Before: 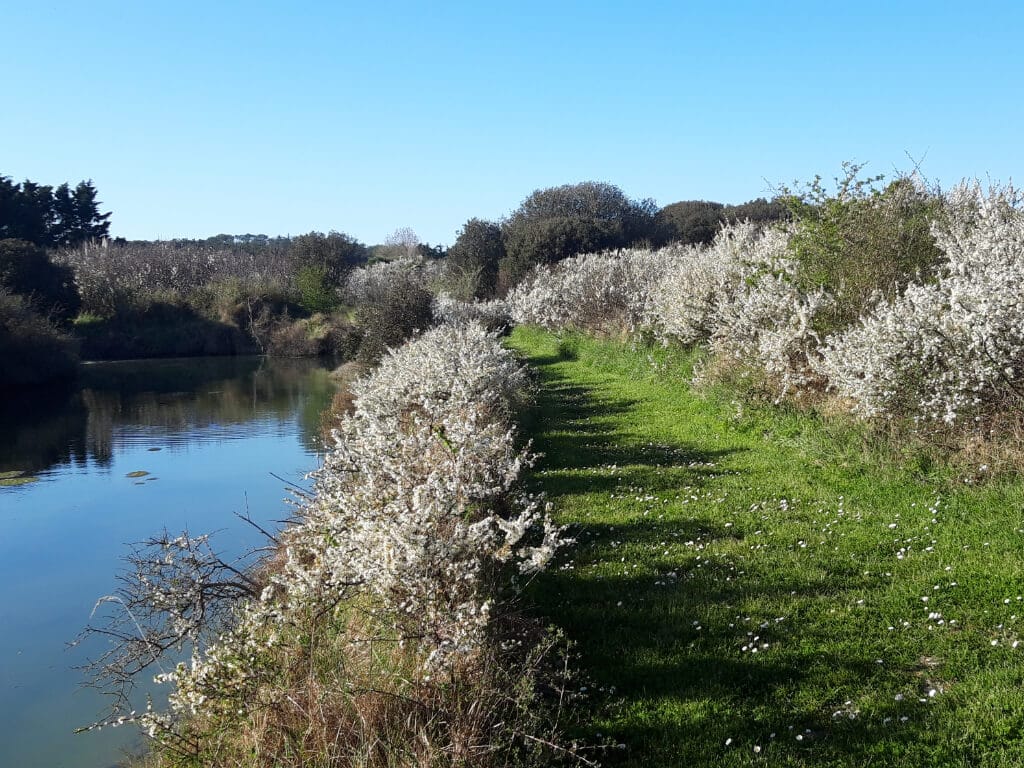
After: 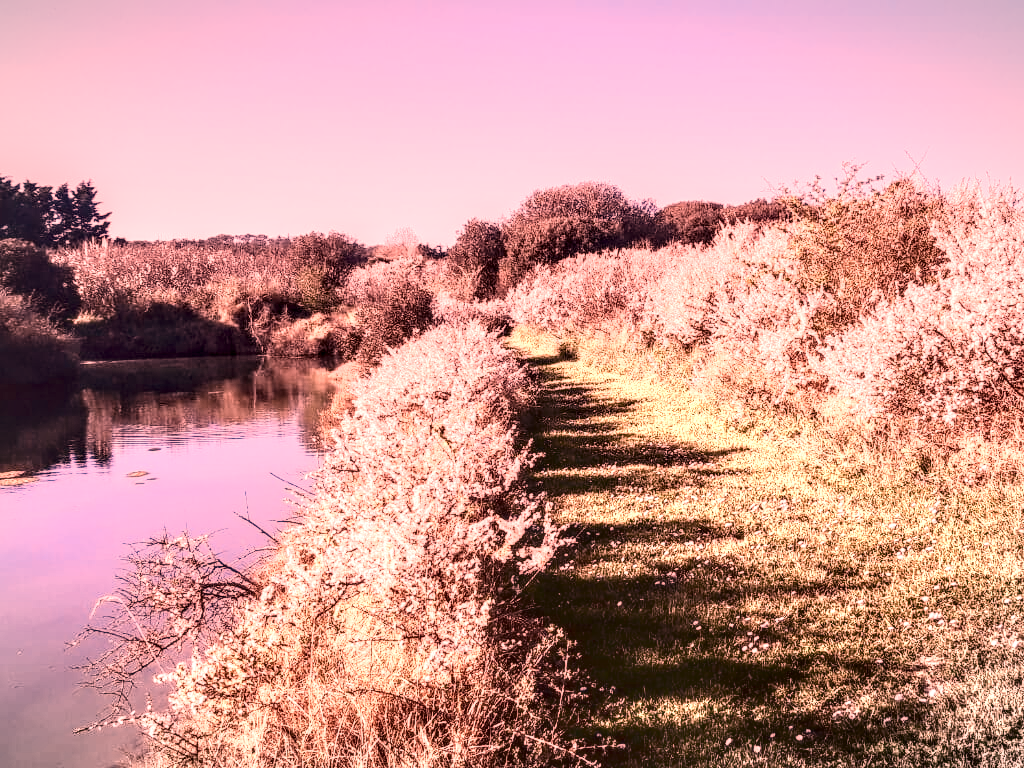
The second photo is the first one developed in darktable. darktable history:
shadows and highlights: shadows 37.27, highlights -28.18, soften with gaussian
tone curve: curves: ch0 [(0, 0.148) (0.191, 0.225) (0.712, 0.695) (0.864, 0.797) (1, 0.839)]
color zones: curves: ch0 [(0.018, 0.548) (0.224, 0.64) (0.425, 0.447) (0.675, 0.575) (0.732, 0.579)]; ch1 [(0.066, 0.487) (0.25, 0.5) (0.404, 0.43) (0.75, 0.421) (0.956, 0.421)]; ch2 [(0.044, 0.561) (0.215, 0.465) (0.399, 0.544) (0.465, 0.548) (0.614, 0.447) (0.724, 0.43) (0.882, 0.623) (0.956, 0.632)]
vignetting: fall-off start 100%, brightness -0.282, width/height ratio 1.31
basic adjustments: contrast 0.09, brightness 0.13, saturation -0.18, vibrance 0.21
color balance: lift [1.005, 1.002, 0.998, 0.998], gamma [1, 1.021, 1.02, 0.979], gain [0.923, 1.066, 1.056, 0.934]
white balance: red 2.526, blue 1.507
local contrast: highlights 19%, detail 186%
